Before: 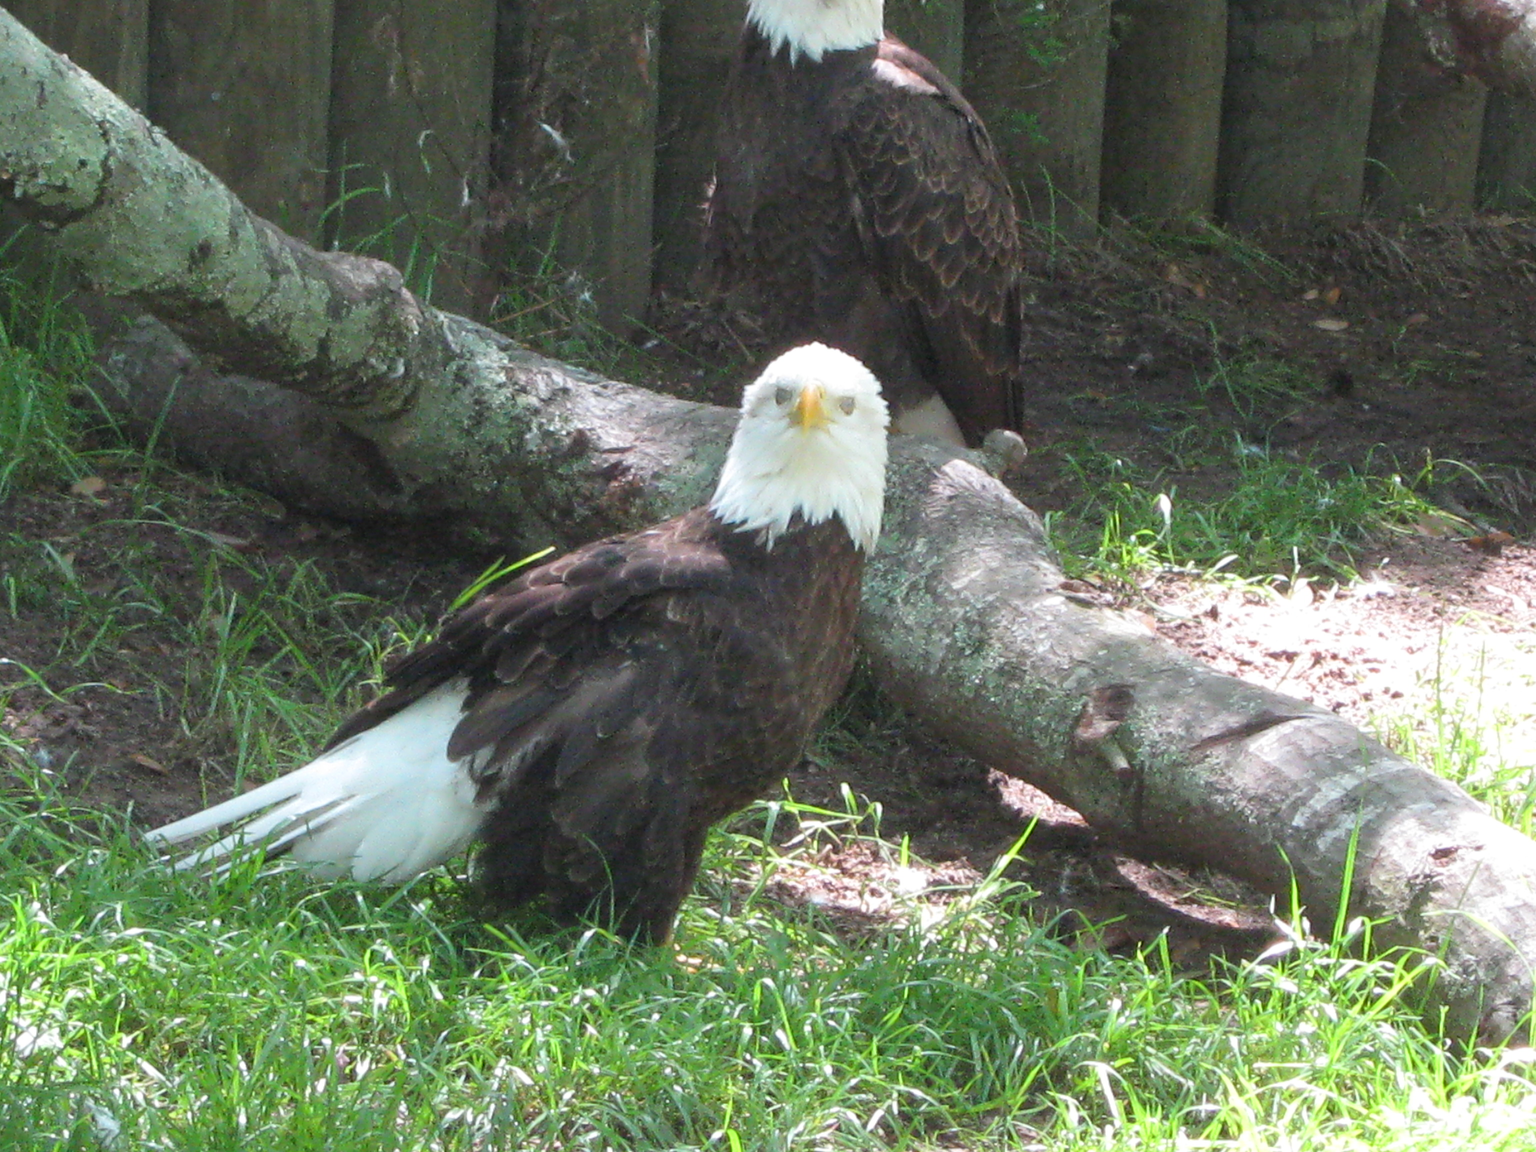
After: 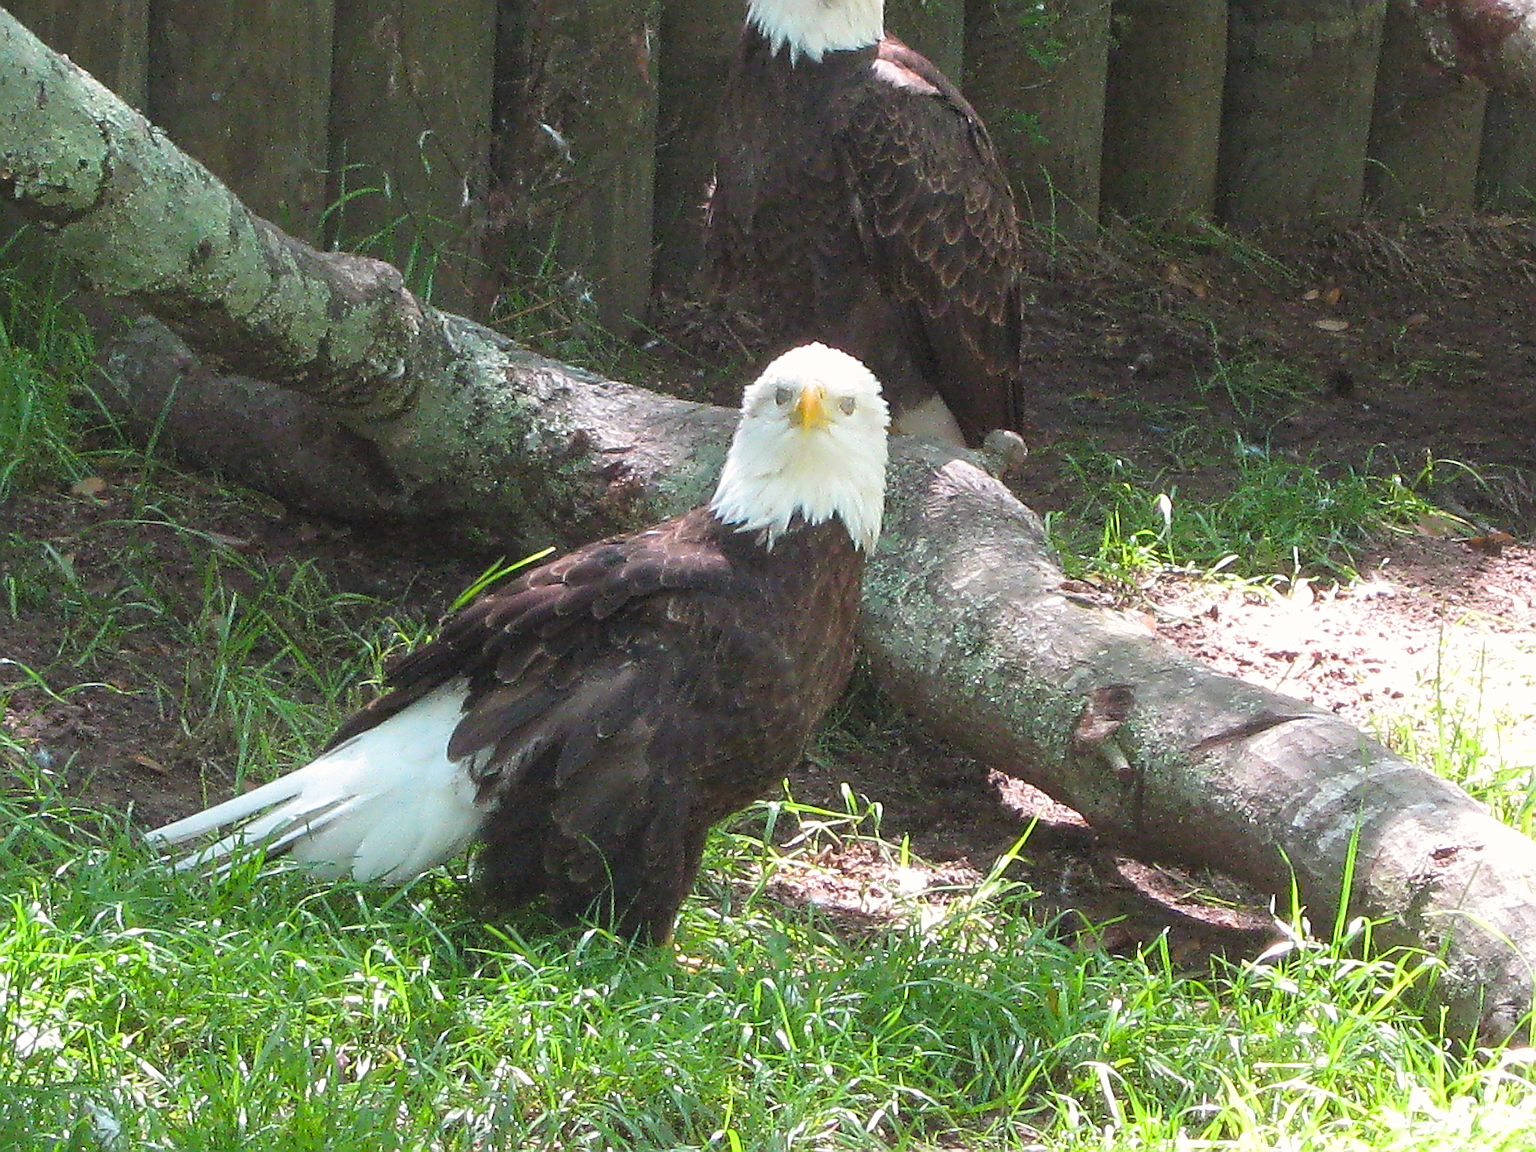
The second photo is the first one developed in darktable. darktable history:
sharpen: amount 1.861
color balance rgb: shadows lift › chroma 2%, shadows lift › hue 50°, power › hue 60°, highlights gain › chroma 1%, highlights gain › hue 60°, global offset › luminance 0.25%, global vibrance 30%
